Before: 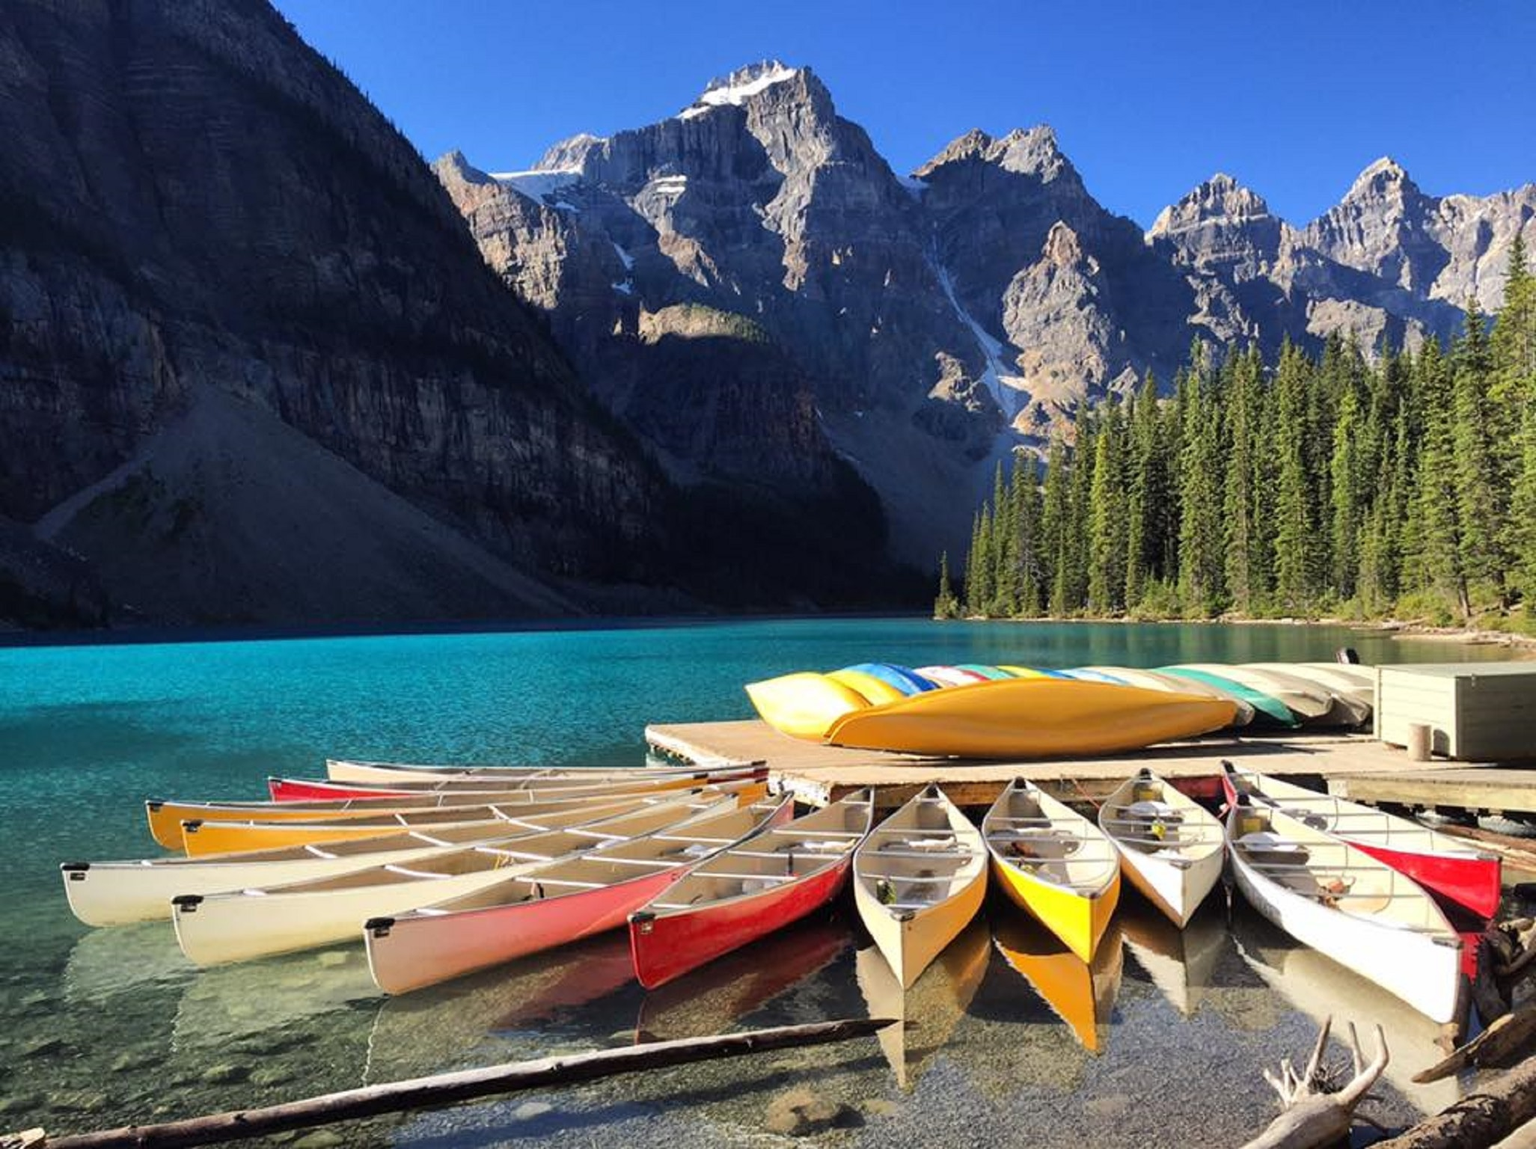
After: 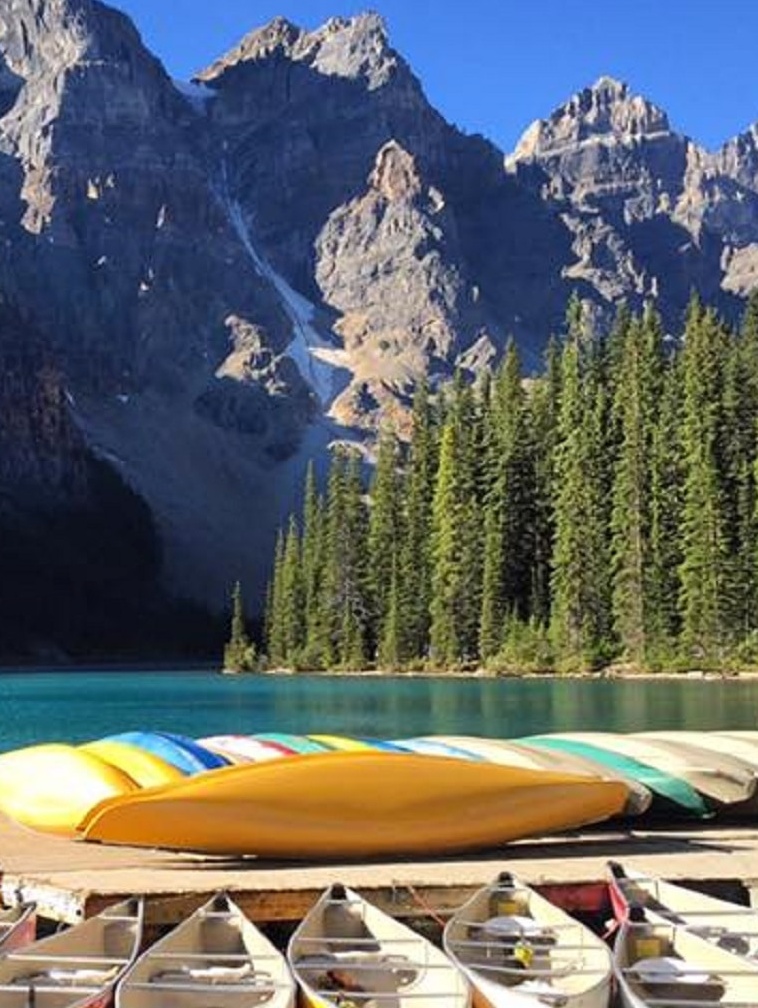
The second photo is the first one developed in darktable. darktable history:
shadows and highlights: shadows 29.61, highlights -30.47, low approximation 0.01, soften with gaussian
crop and rotate: left 49.936%, top 10.094%, right 13.136%, bottom 24.256%
